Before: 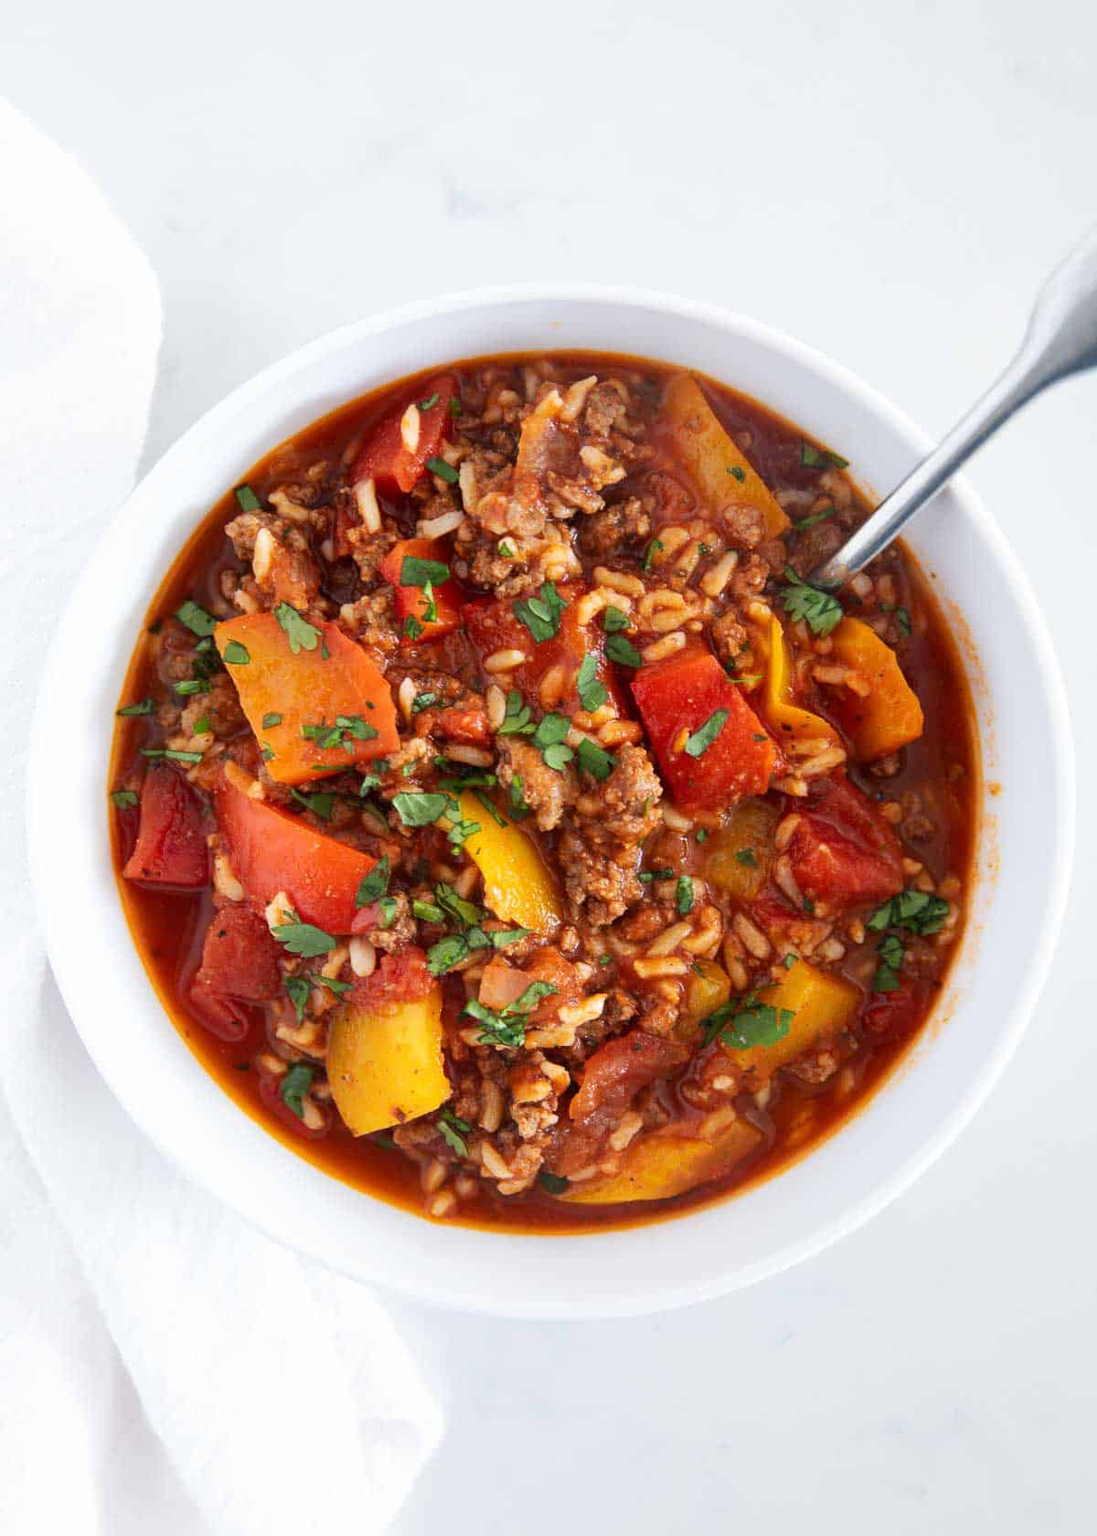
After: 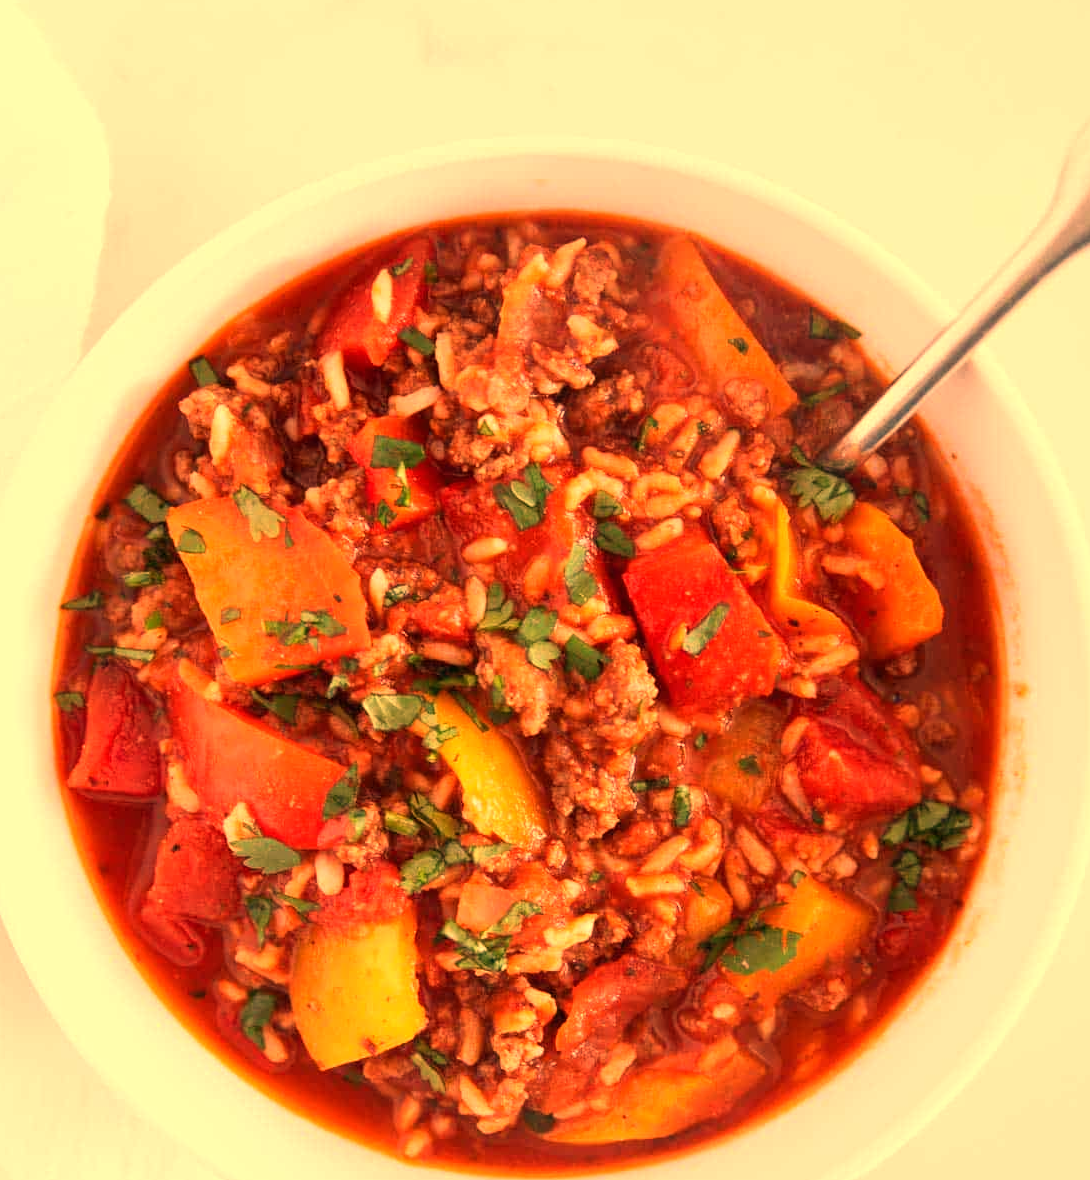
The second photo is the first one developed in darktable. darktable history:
crop: left 5.596%, top 10.314%, right 3.534%, bottom 19.395%
white balance: red 1.467, blue 0.684
